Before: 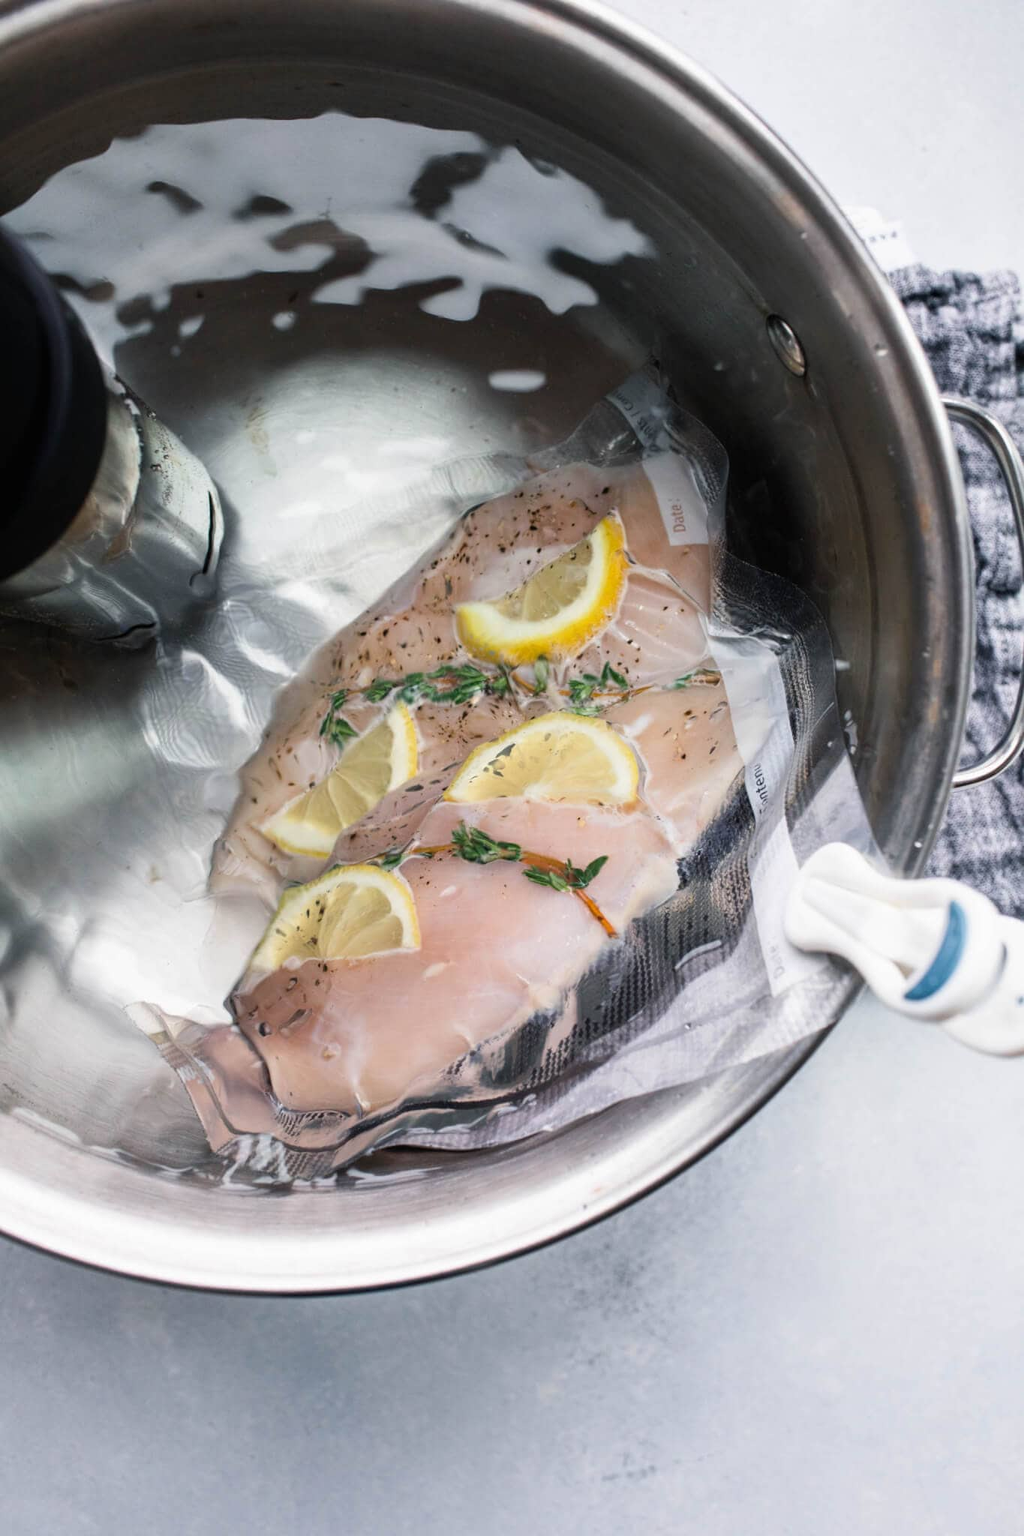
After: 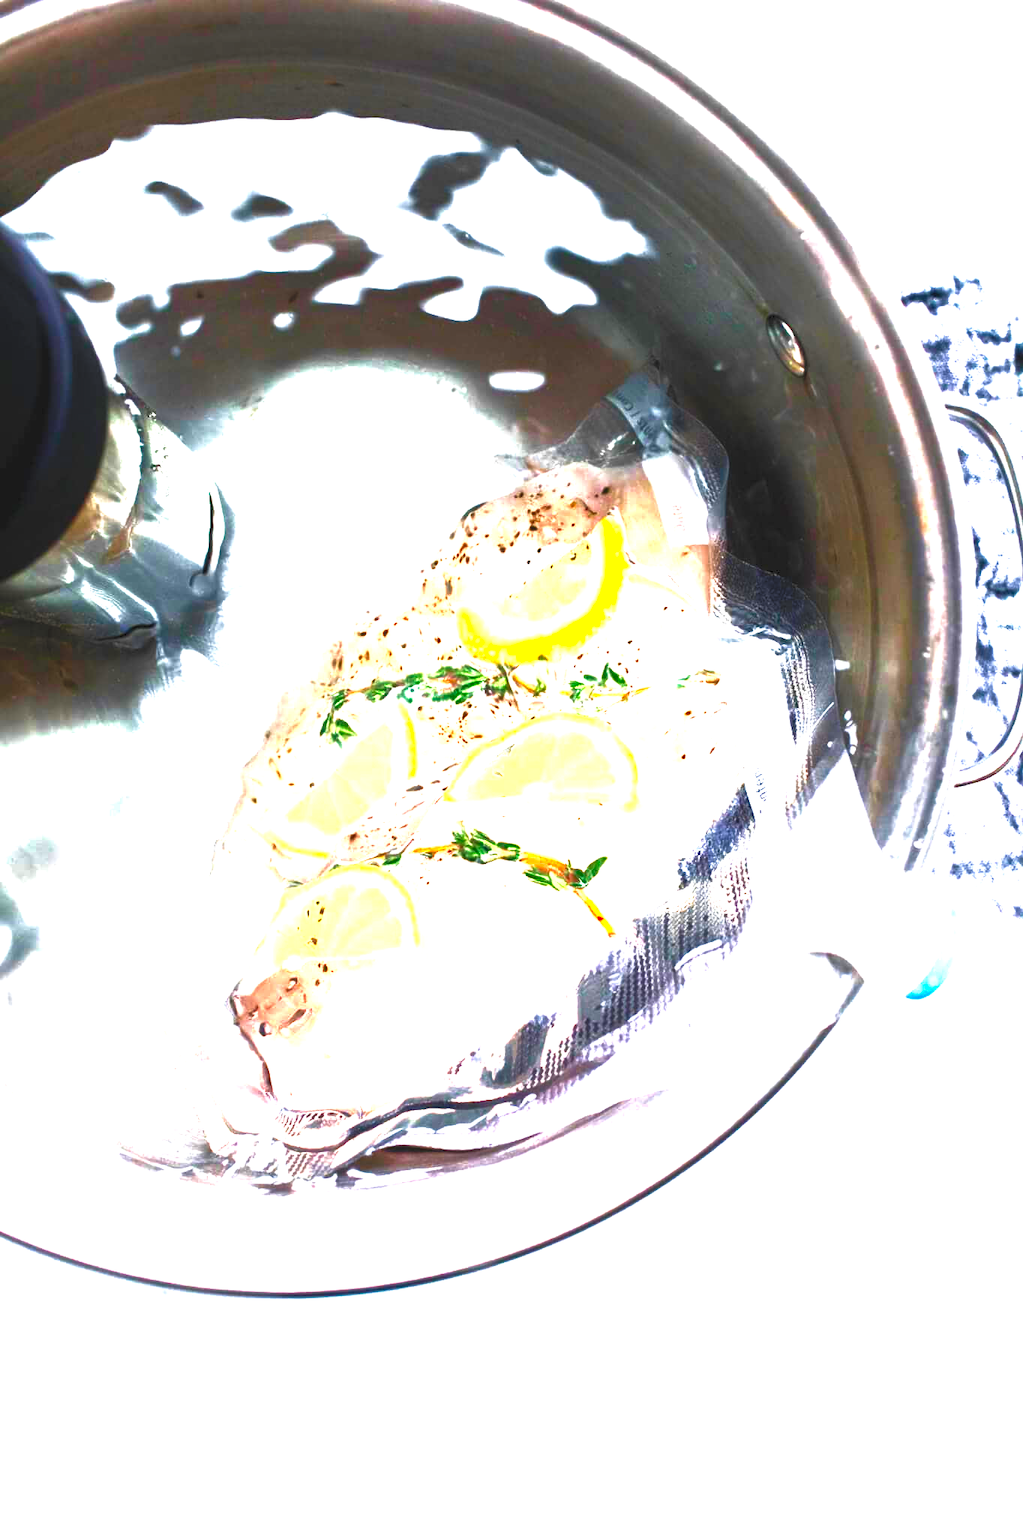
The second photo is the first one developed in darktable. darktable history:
levels: levels [0, 0.374, 0.749]
contrast brightness saturation: contrast 0.993, brightness 0.981, saturation 0.989
velvia: on, module defaults
